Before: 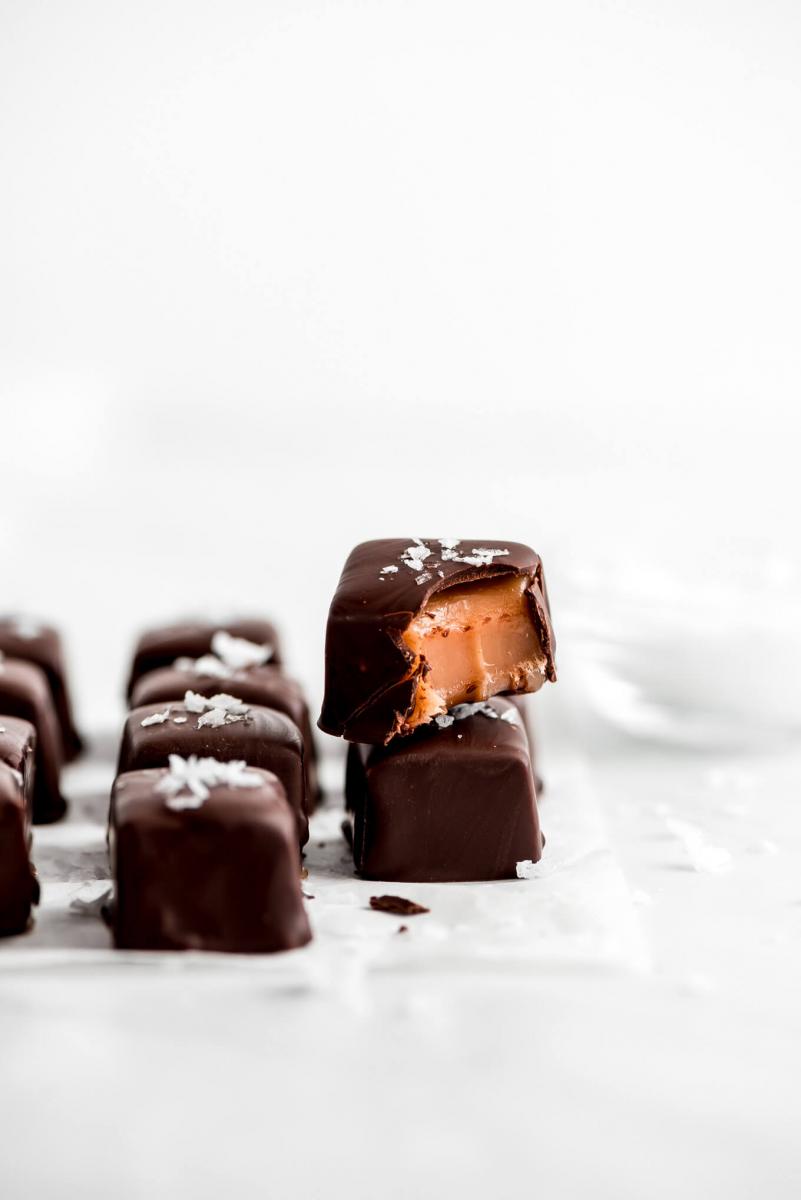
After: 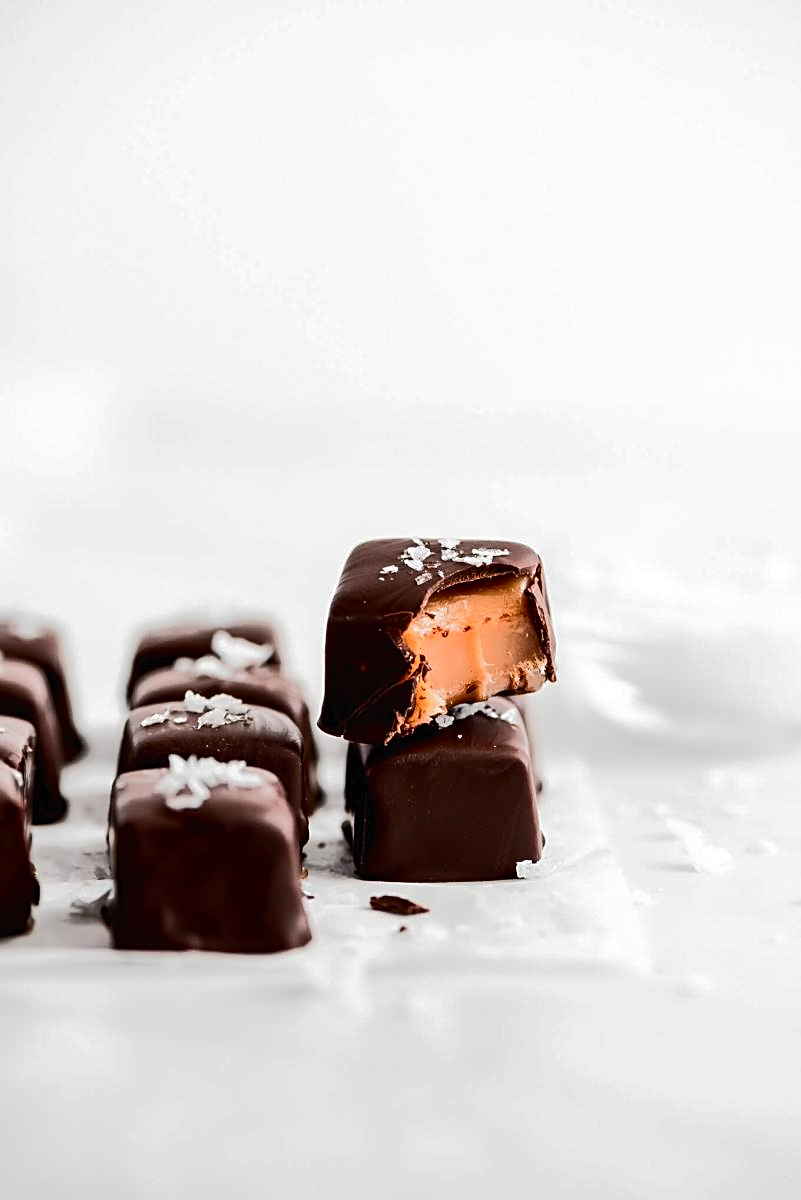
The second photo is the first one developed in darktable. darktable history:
tone curve: curves: ch0 [(0, 0) (0.003, 0.015) (0.011, 0.019) (0.025, 0.025) (0.044, 0.039) (0.069, 0.053) (0.1, 0.076) (0.136, 0.107) (0.177, 0.143) (0.224, 0.19) (0.277, 0.253) (0.335, 0.32) (0.399, 0.412) (0.468, 0.524) (0.543, 0.668) (0.623, 0.717) (0.709, 0.769) (0.801, 0.82) (0.898, 0.865) (1, 1)], color space Lab, independent channels, preserve colors none
exposure: compensate highlight preservation false
sharpen: on, module defaults
